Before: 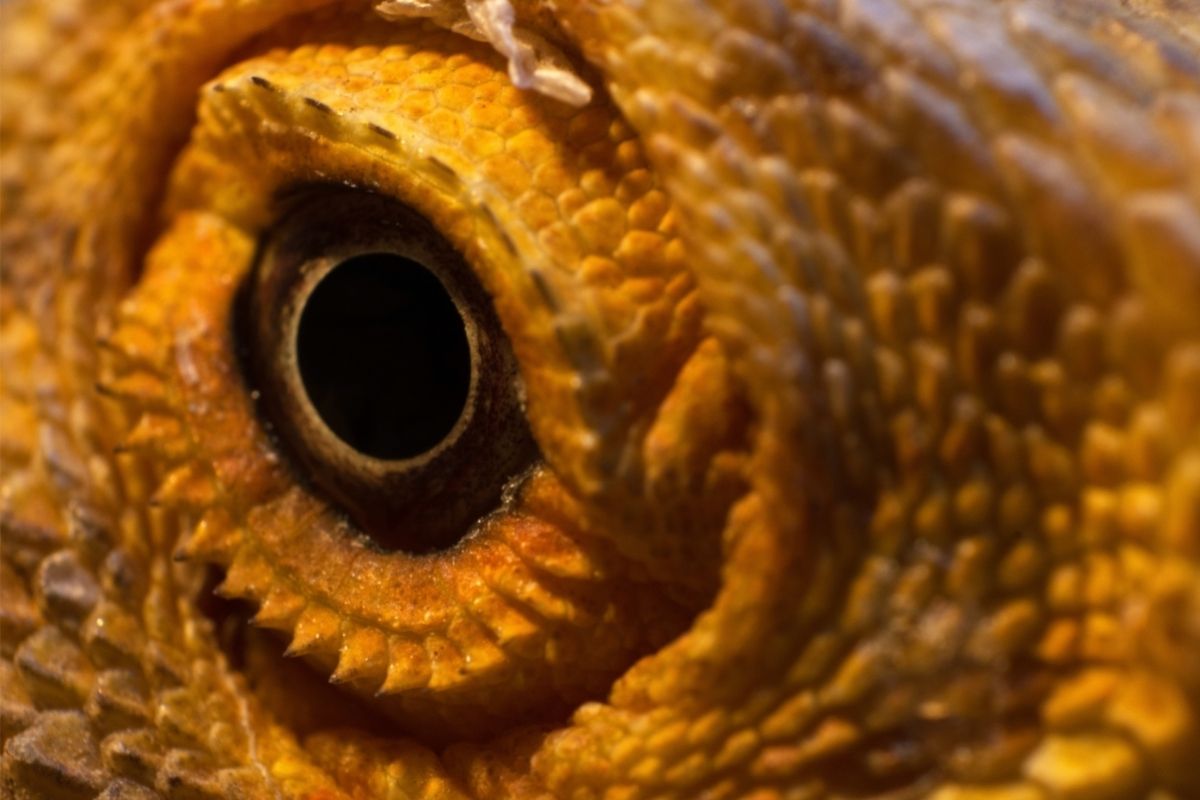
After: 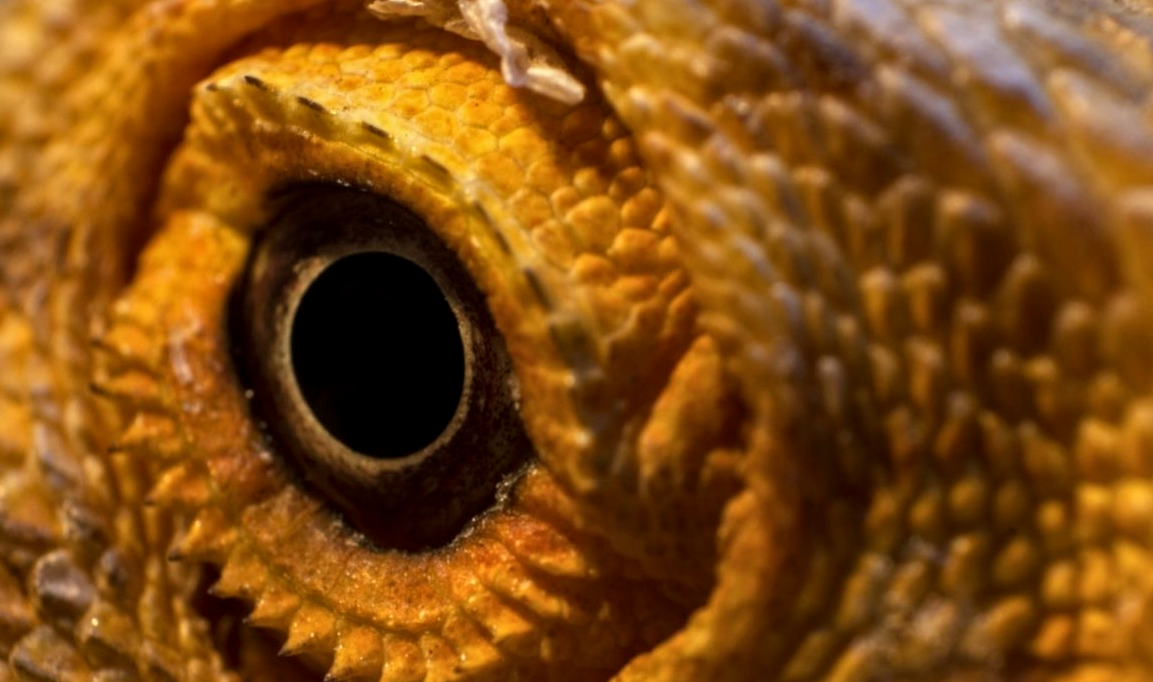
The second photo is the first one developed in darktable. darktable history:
local contrast: on, module defaults
white balance: red 0.982, blue 1.018
crop and rotate: angle 0.2°, left 0.275%, right 3.127%, bottom 14.18%
